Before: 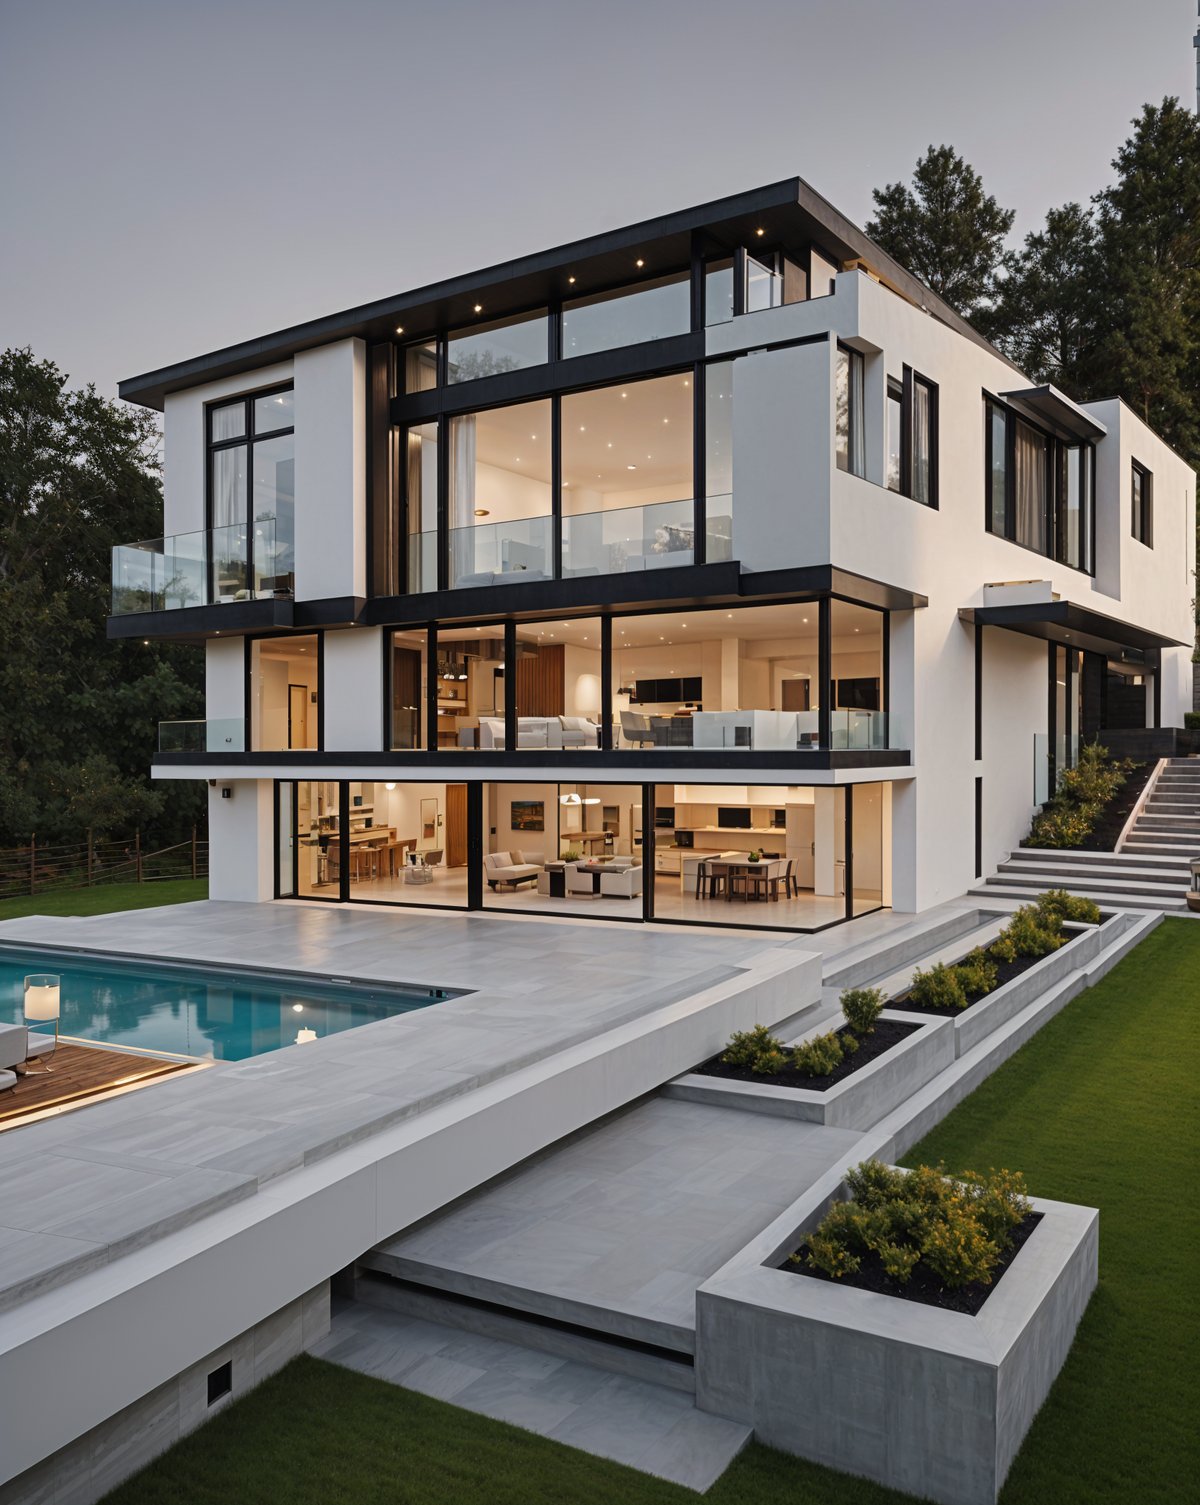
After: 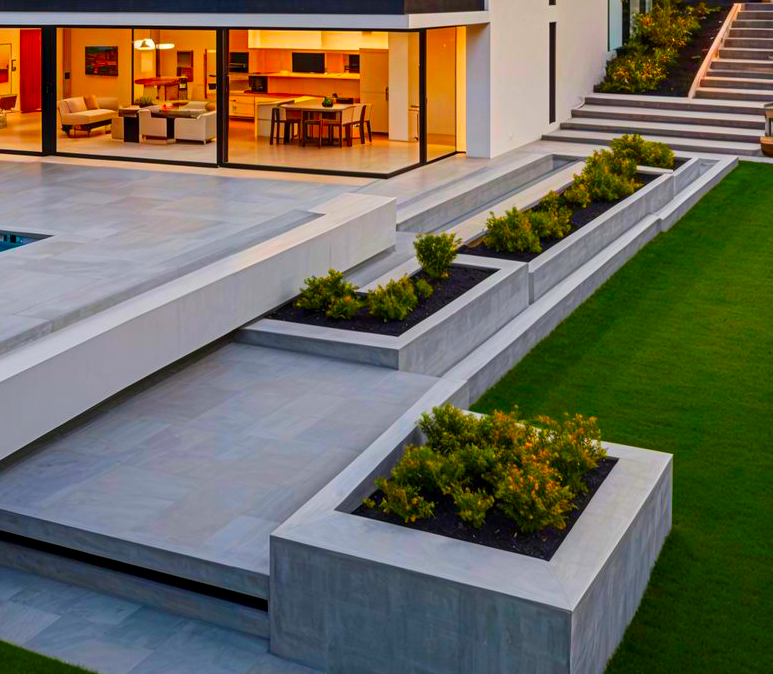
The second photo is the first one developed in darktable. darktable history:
color correction: saturation 3
crop and rotate: left 35.509%, top 50.238%, bottom 4.934%
local contrast: on, module defaults
